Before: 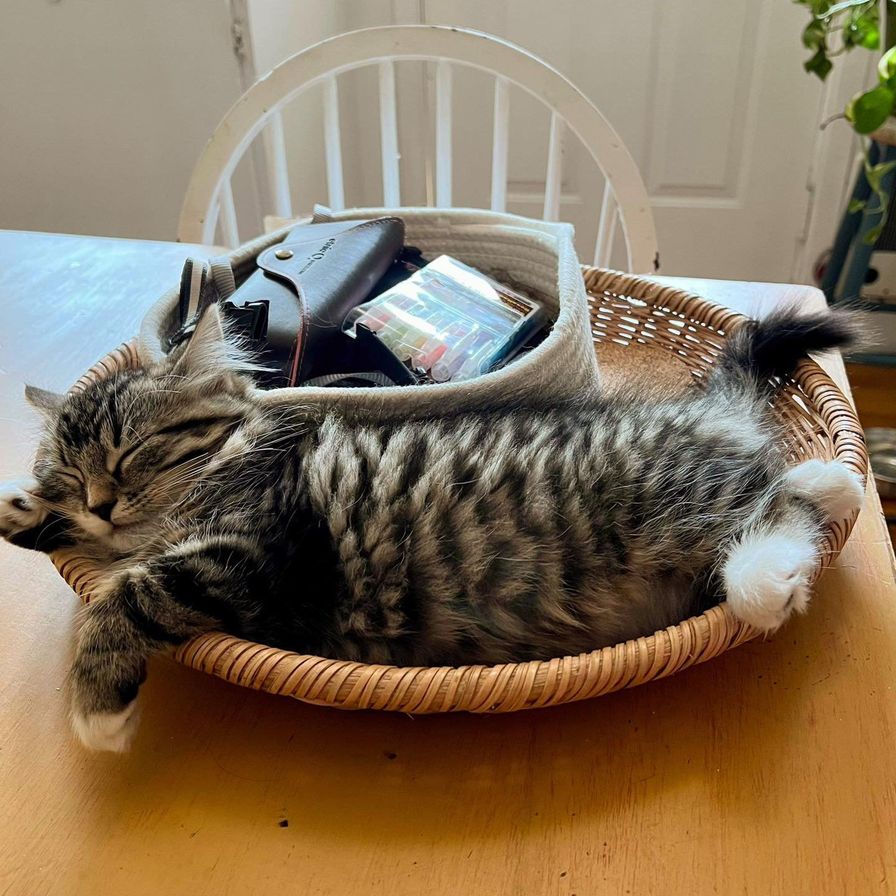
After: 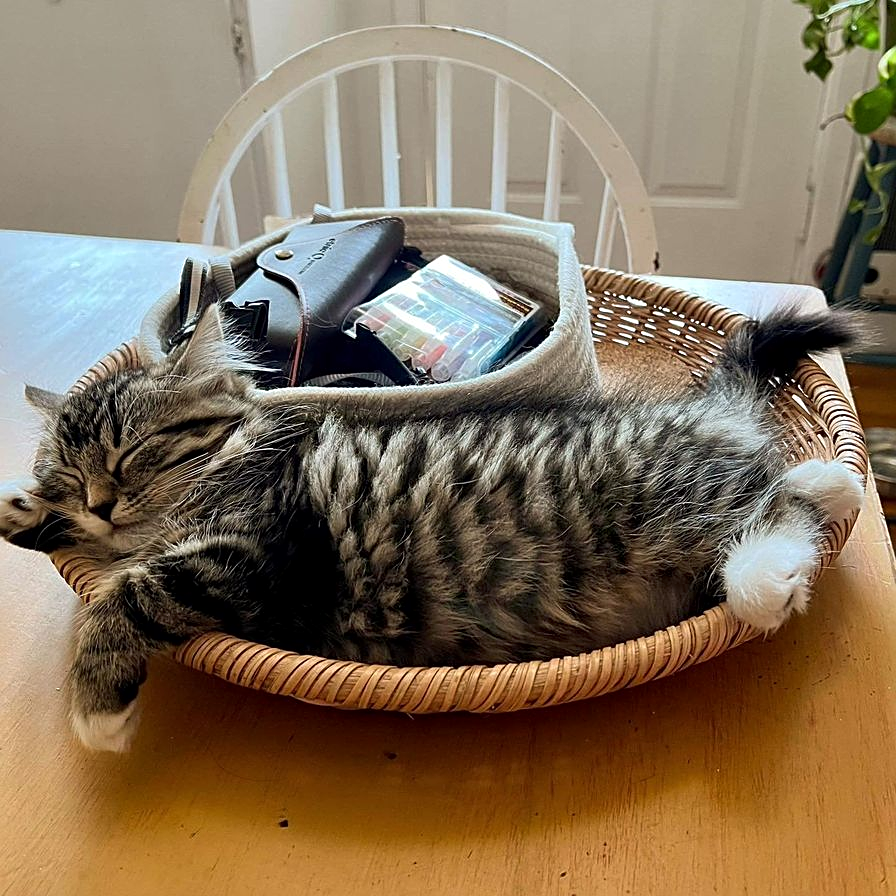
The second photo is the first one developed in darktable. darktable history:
local contrast: mode bilateral grid, contrast 21, coarseness 50, detail 119%, midtone range 0.2
sharpen: on, module defaults
